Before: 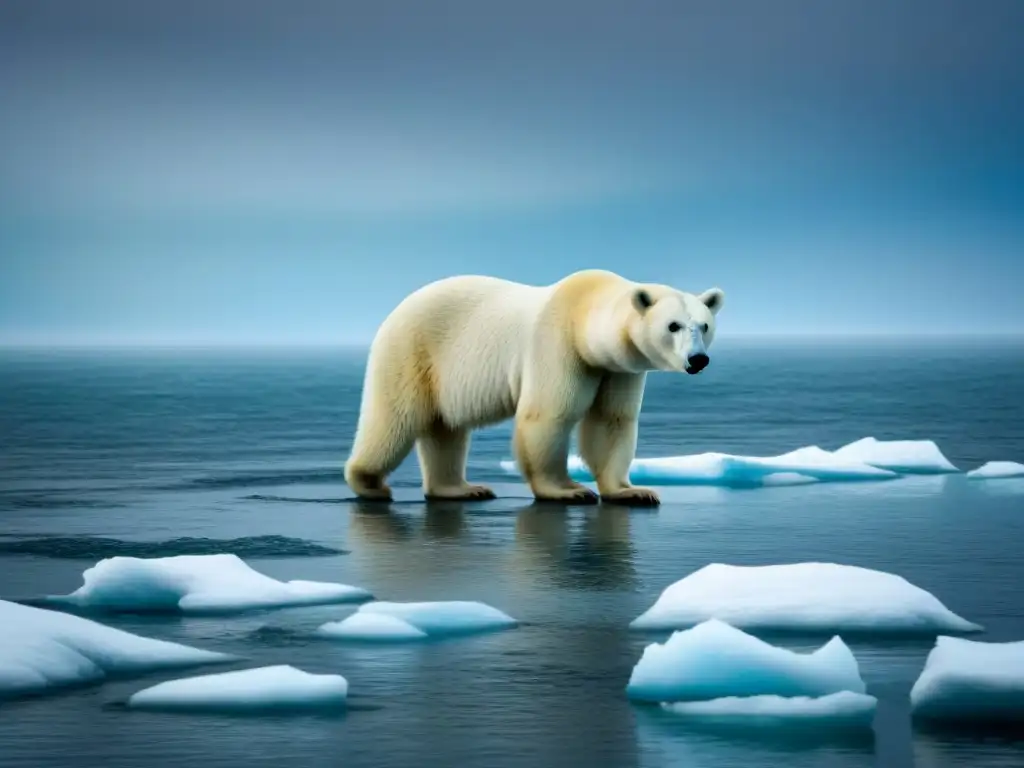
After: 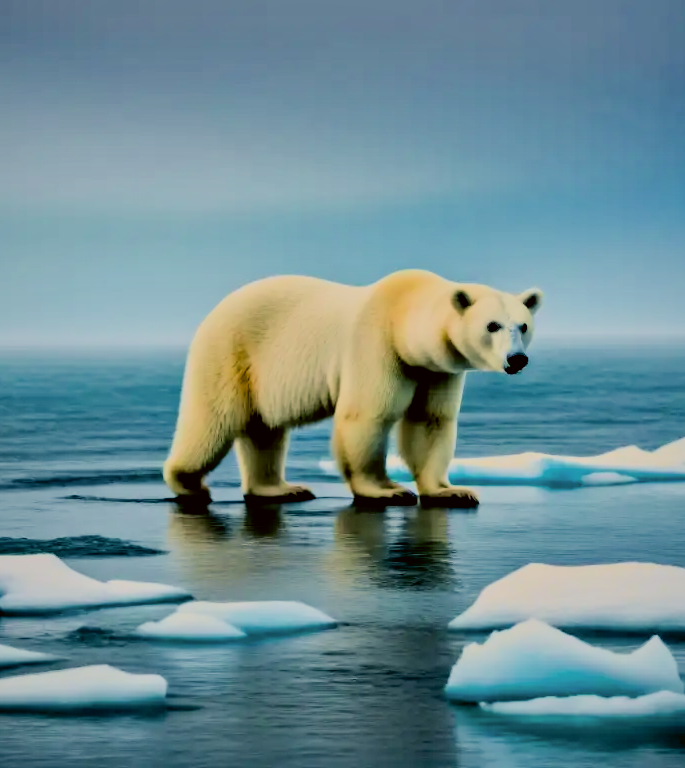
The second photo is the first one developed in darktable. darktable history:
contrast equalizer: octaves 7, y [[0.511, 0.558, 0.631, 0.632, 0.559, 0.512], [0.5 ×6], [0.507, 0.559, 0.627, 0.644, 0.647, 0.647], [0 ×6], [0 ×6]]
color balance rgb: highlights gain › chroma 2.982%, highlights gain › hue 60.11°, perceptual saturation grading › global saturation 19.561%, global vibrance 9.454%
crop and rotate: left 17.743%, right 15.267%
shadows and highlights: on, module defaults
tone curve: curves: ch0 [(0, 0) (0.091, 0.066) (0.184, 0.16) (0.491, 0.519) (0.748, 0.765) (1, 0.919)]; ch1 [(0, 0) (0.179, 0.173) (0.322, 0.32) (0.424, 0.424) (0.502, 0.504) (0.56, 0.575) (0.631, 0.675) (0.777, 0.806) (1, 1)]; ch2 [(0, 0) (0.434, 0.447) (0.485, 0.495) (0.524, 0.563) (0.676, 0.691) (1, 1)], color space Lab, independent channels, preserve colors none
exposure: exposure 0.212 EV, compensate highlight preservation false
filmic rgb: black relative exposure -4.75 EV, white relative exposure 4.06 EV, hardness 2.79
